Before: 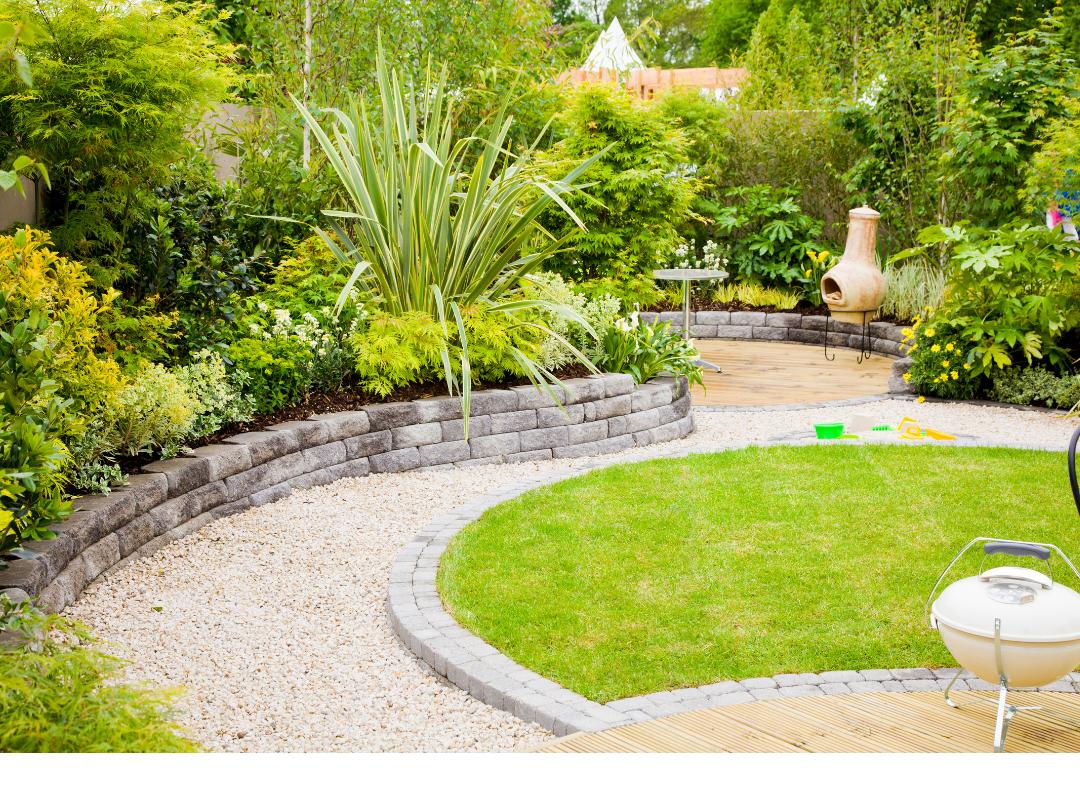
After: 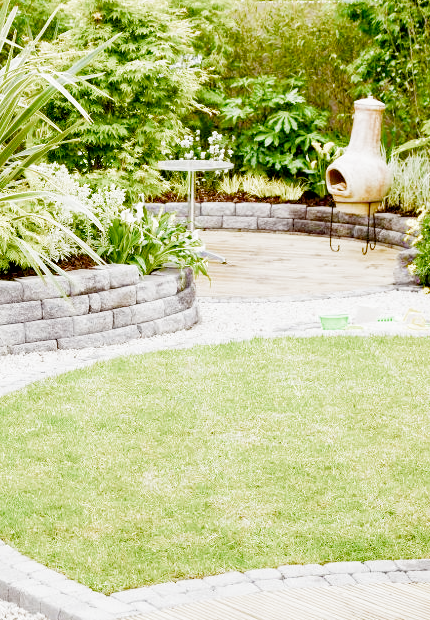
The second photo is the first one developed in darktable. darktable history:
filmic rgb: middle gray luminance 18.26%, black relative exposure -11.19 EV, white relative exposure 3.69 EV, target black luminance 0%, hardness 5.84, latitude 58.22%, contrast 0.964, shadows ↔ highlights balance 49.54%, add noise in highlights 0, preserve chrominance no, color science v4 (2020)
color balance rgb: linear chroma grading › global chroma 24.719%, perceptual saturation grading › global saturation 20%, perceptual saturation grading › highlights -49.029%, perceptual saturation grading › shadows 26.202%, global vibrance 15.181%
local contrast: highlights 104%, shadows 101%, detail 120%, midtone range 0.2
crop: left 45.886%, top 13.515%, right 14.248%, bottom 9.921%
exposure: exposure 0.768 EV, compensate highlight preservation false
